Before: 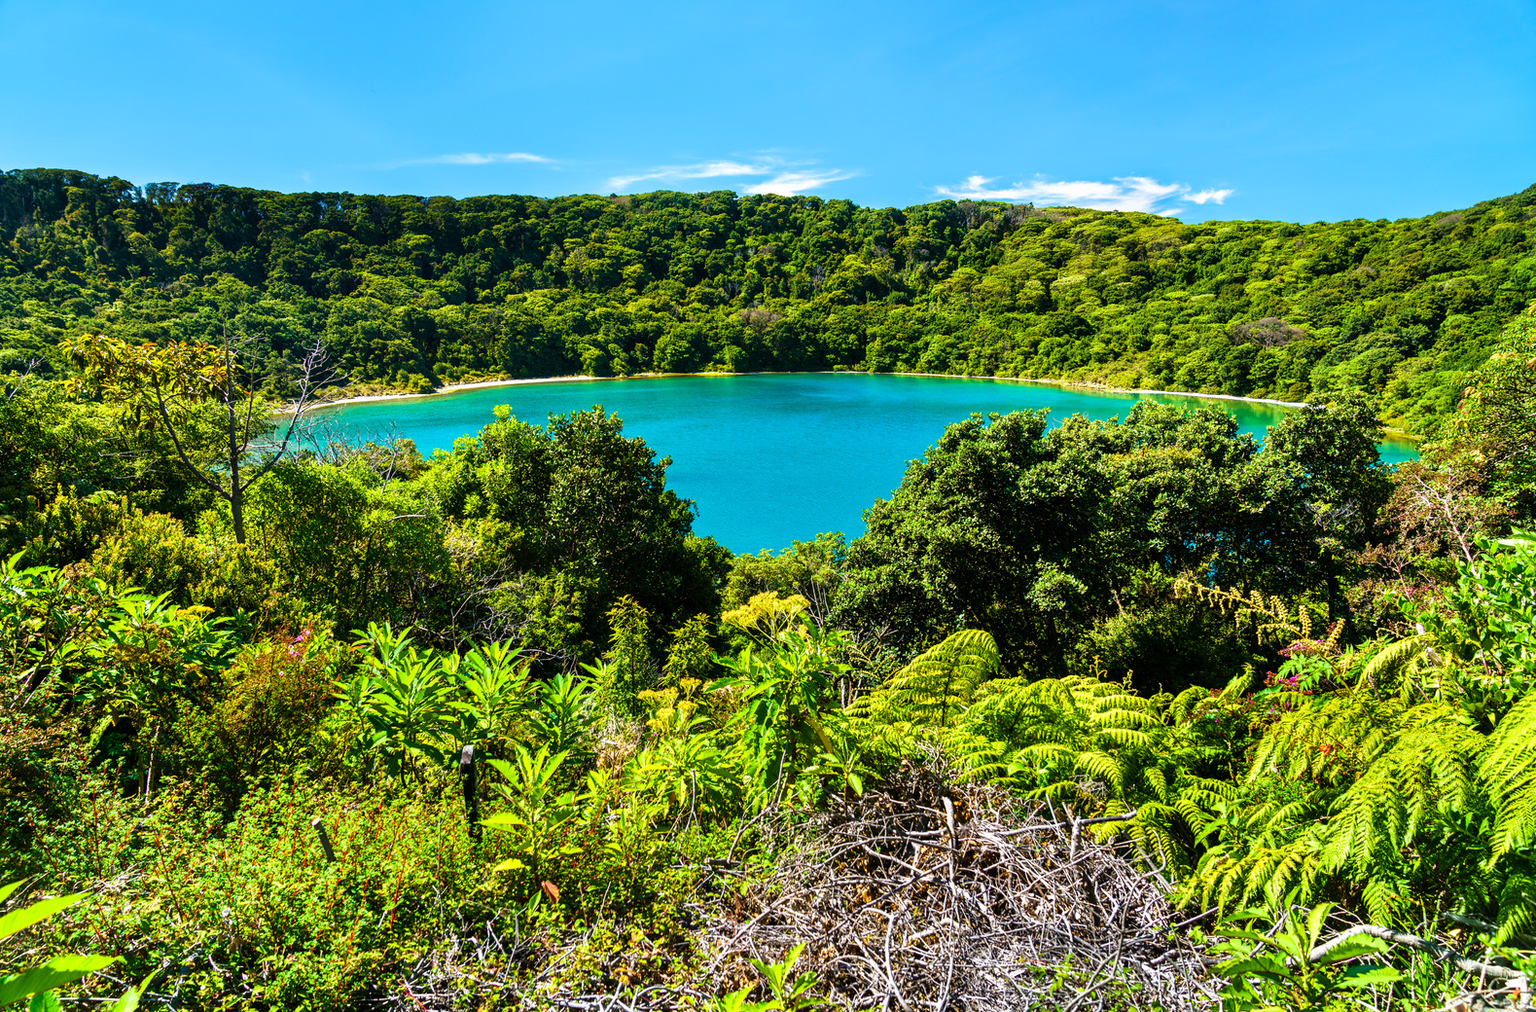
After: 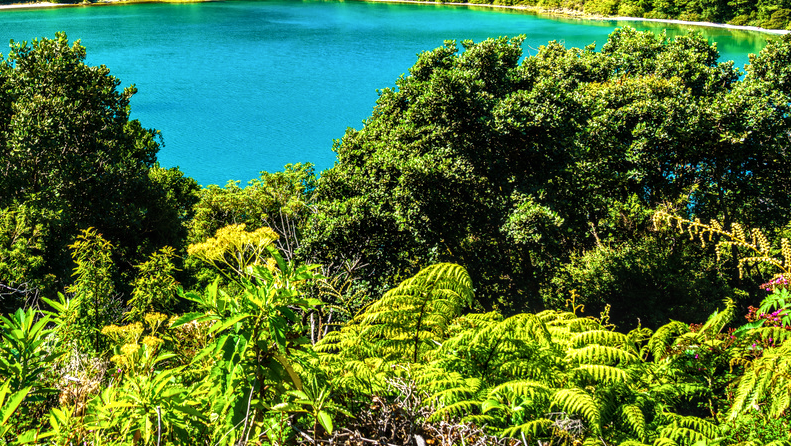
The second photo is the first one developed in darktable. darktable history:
local contrast: on, module defaults
crop: left 35.132%, top 36.941%, right 14.762%, bottom 20.098%
shadows and highlights: shadows -12.61, white point adjustment 3.93, highlights 26.35, highlights color adjustment 56.04%
